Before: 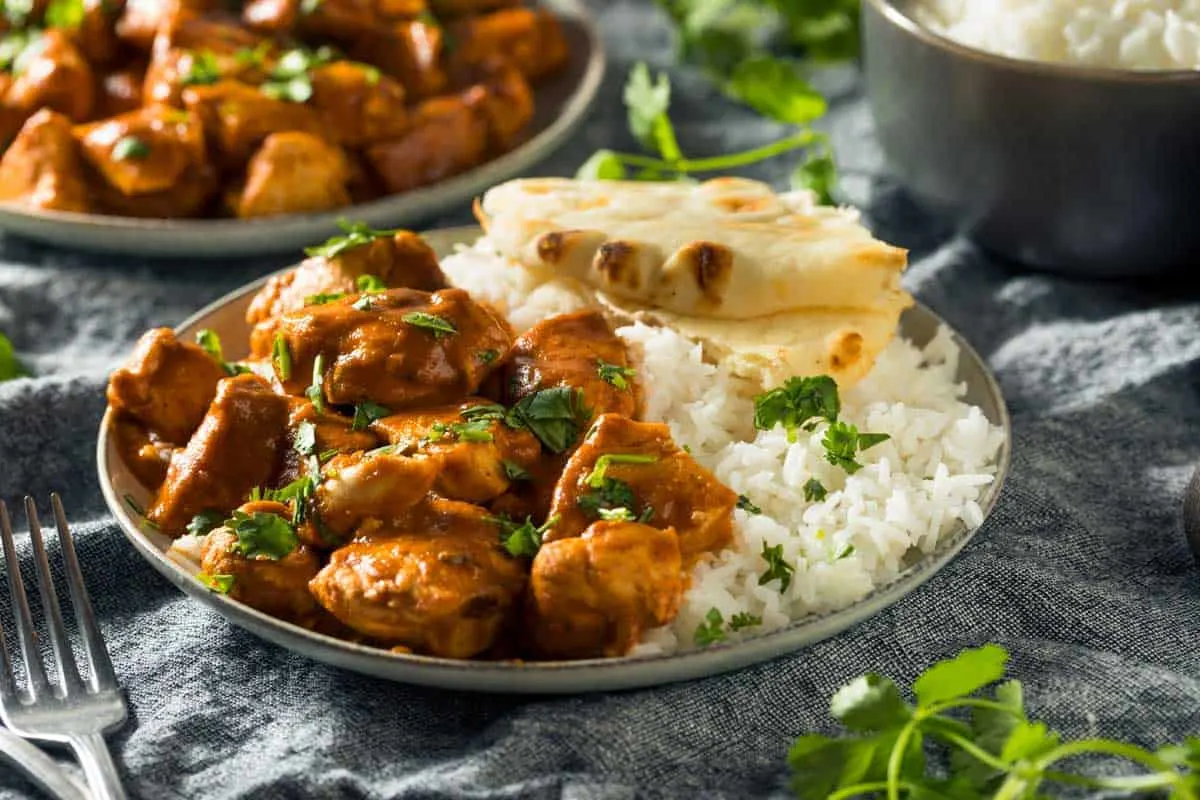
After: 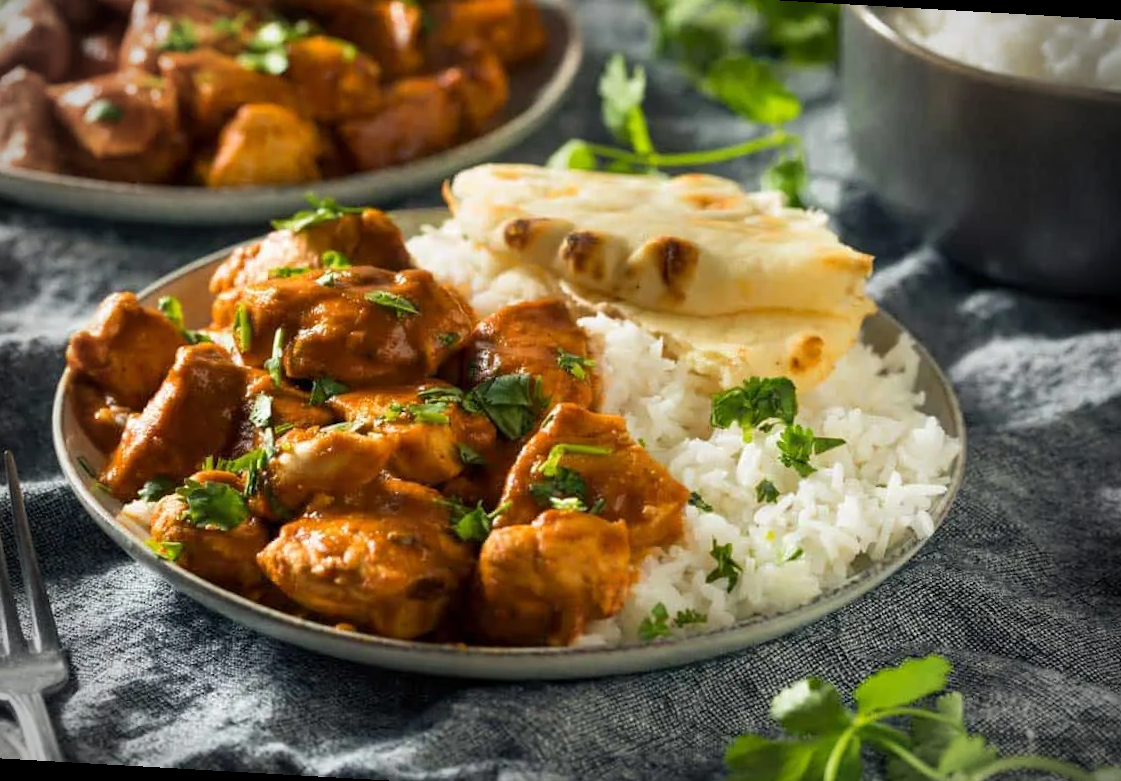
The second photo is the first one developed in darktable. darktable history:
vignetting: fall-off radius 32.69%, brightness -0.48
crop and rotate: angle -3.26°, left 5.179%, top 5.204%, right 4.626%, bottom 4.702%
